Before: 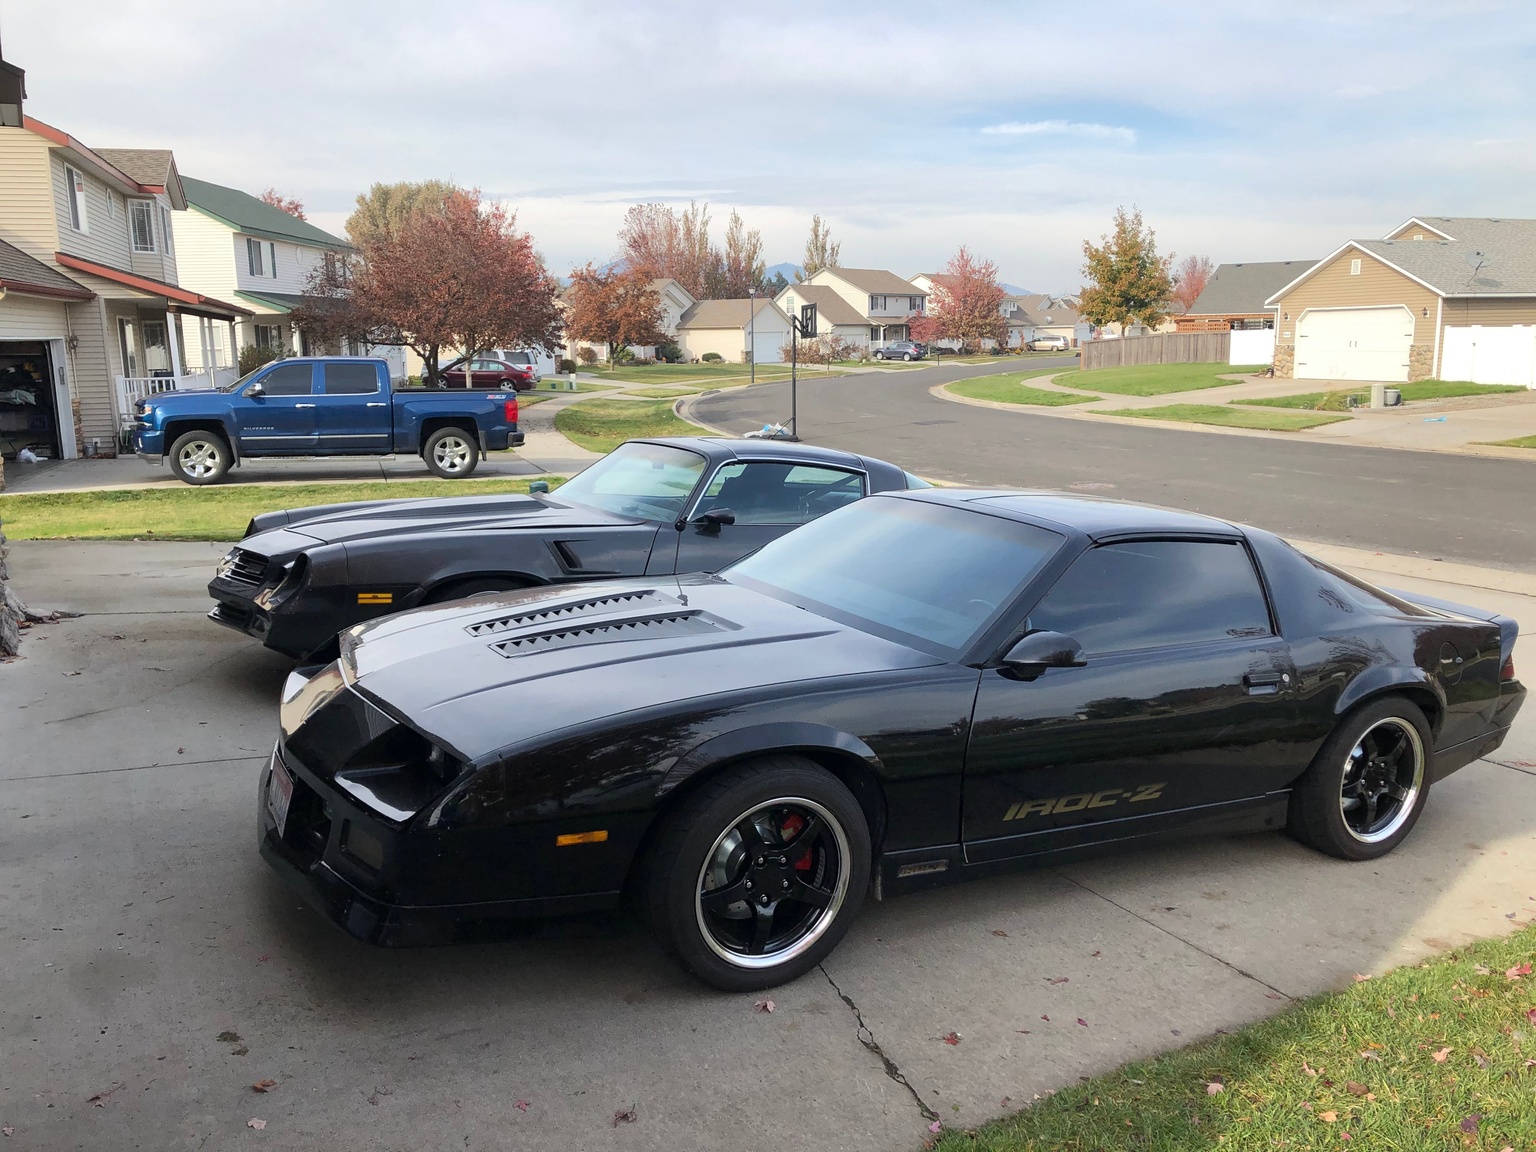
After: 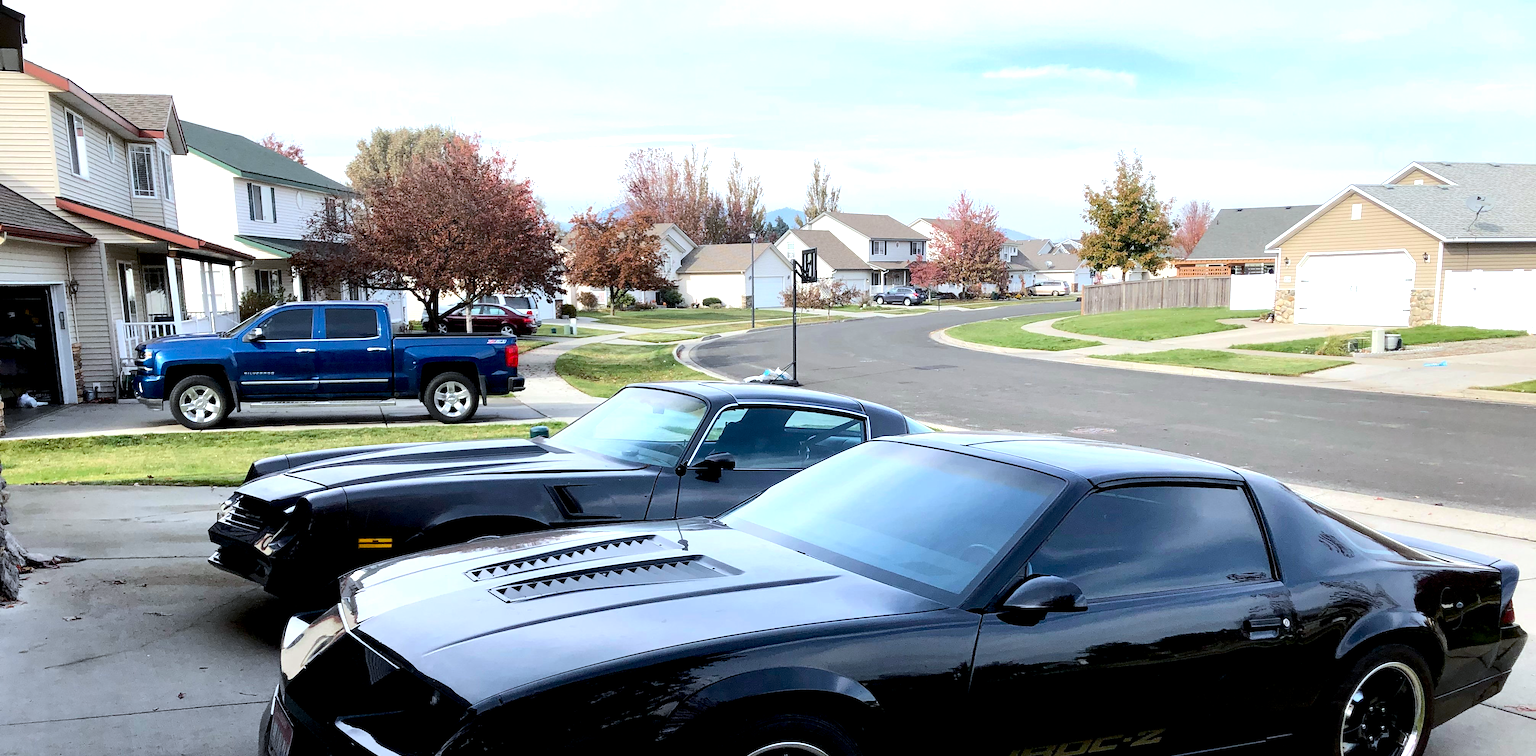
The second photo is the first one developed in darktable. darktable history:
crop and rotate: top 4.848%, bottom 29.503%
color calibration: x 0.367, y 0.376, temperature 4372.25 K
exposure: black level correction 0.029, exposure -0.073 EV, compensate highlight preservation false
tone equalizer: -8 EV -0.75 EV, -7 EV -0.7 EV, -6 EV -0.6 EV, -5 EV -0.4 EV, -3 EV 0.4 EV, -2 EV 0.6 EV, -1 EV 0.7 EV, +0 EV 0.75 EV, edges refinement/feathering 500, mask exposure compensation -1.57 EV, preserve details no
